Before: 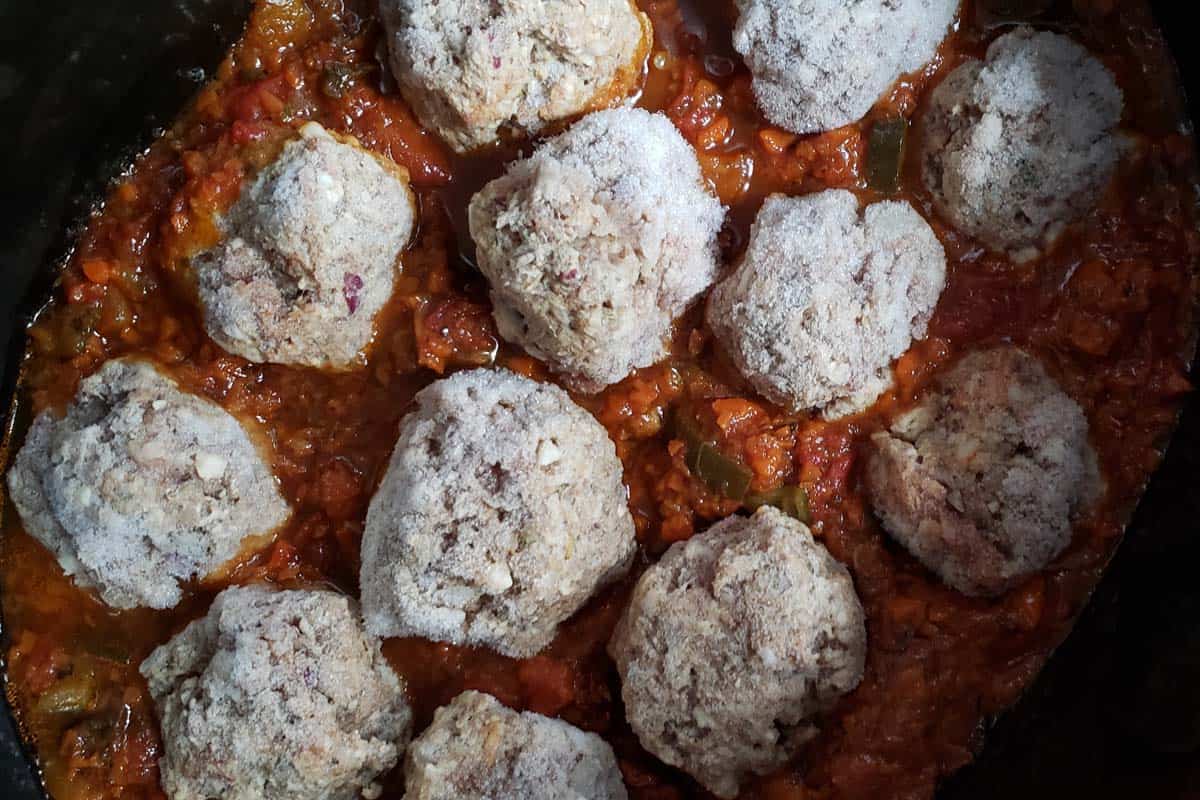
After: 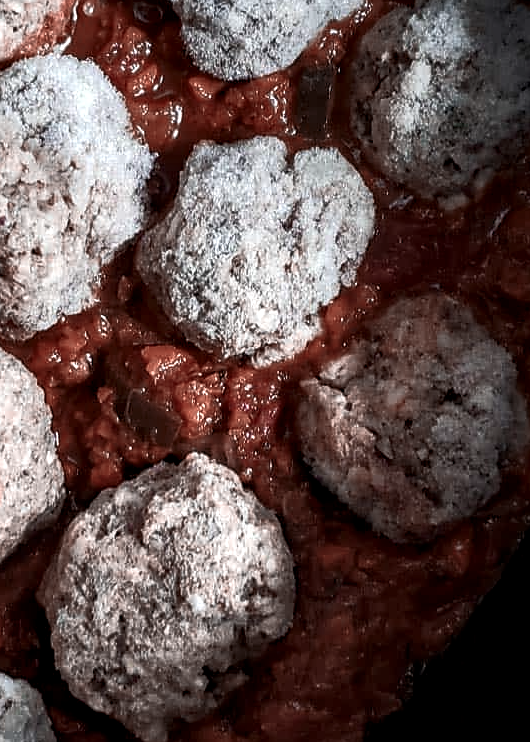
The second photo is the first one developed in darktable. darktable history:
color balance rgb: perceptual saturation grading › highlights -31.88%, perceptual saturation grading › mid-tones 5.8%, perceptual saturation grading › shadows 18.12%, perceptual brilliance grading › highlights 3.62%, perceptual brilliance grading › mid-tones -18.12%, perceptual brilliance grading › shadows -41.3%
sharpen: radius 1.458, amount 0.398, threshold 1.271
exposure: black level correction 0, exposure 0.5 EV, compensate highlight preservation false
color zones: curves: ch2 [(0, 0.5) (0.084, 0.497) (0.323, 0.335) (0.4, 0.497) (1, 0.5)], process mode strong
graduated density: on, module defaults
crop: left 47.628%, top 6.643%, right 7.874%
local contrast: detail 142%
